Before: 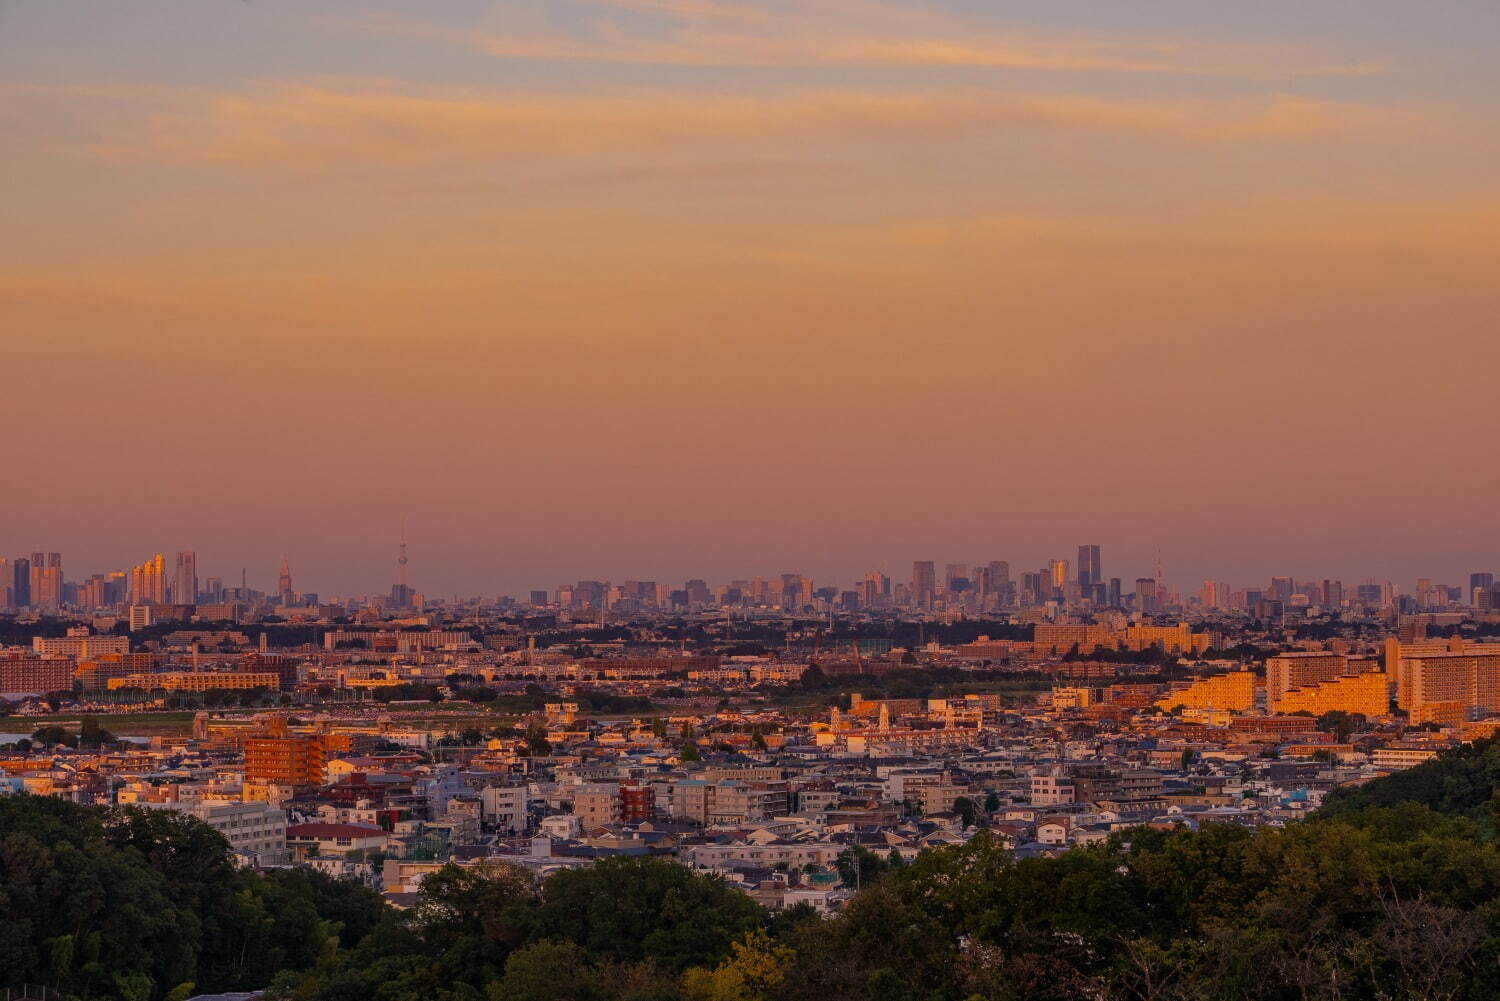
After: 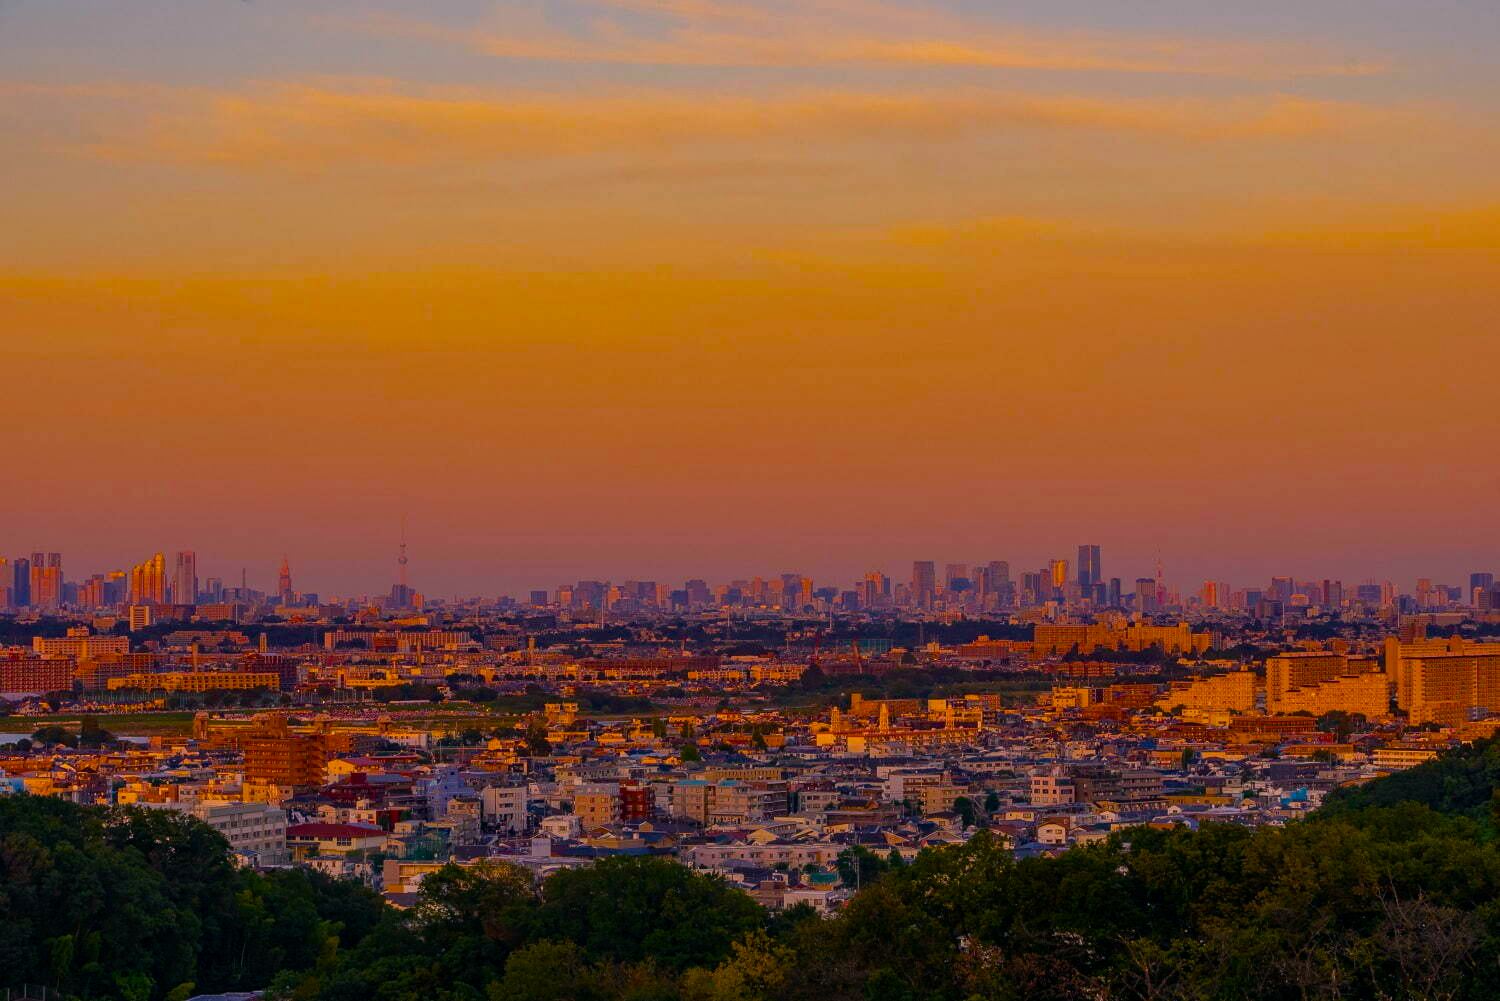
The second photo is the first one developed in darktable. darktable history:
color balance rgb: shadows lift › chroma 0.777%, shadows lift › hue 112.57°, power › luminance -7.837%, power › chroma 1.075%, power › hue 217.75°, highlights gain › chroma 1.112%, highlights gain › hue 68.52°, linear chroma grading › shadows -9.71%, linear chroma grading › global chroma 20.211%, perceptual saturation grading › global saturation 40.829%, perceptual saturation grading › highlights -24.809%, perceptual saturation grading › mid-tones 34.987%, perceptual saturation grading › shadows 35.275%, global vibrance 20%
